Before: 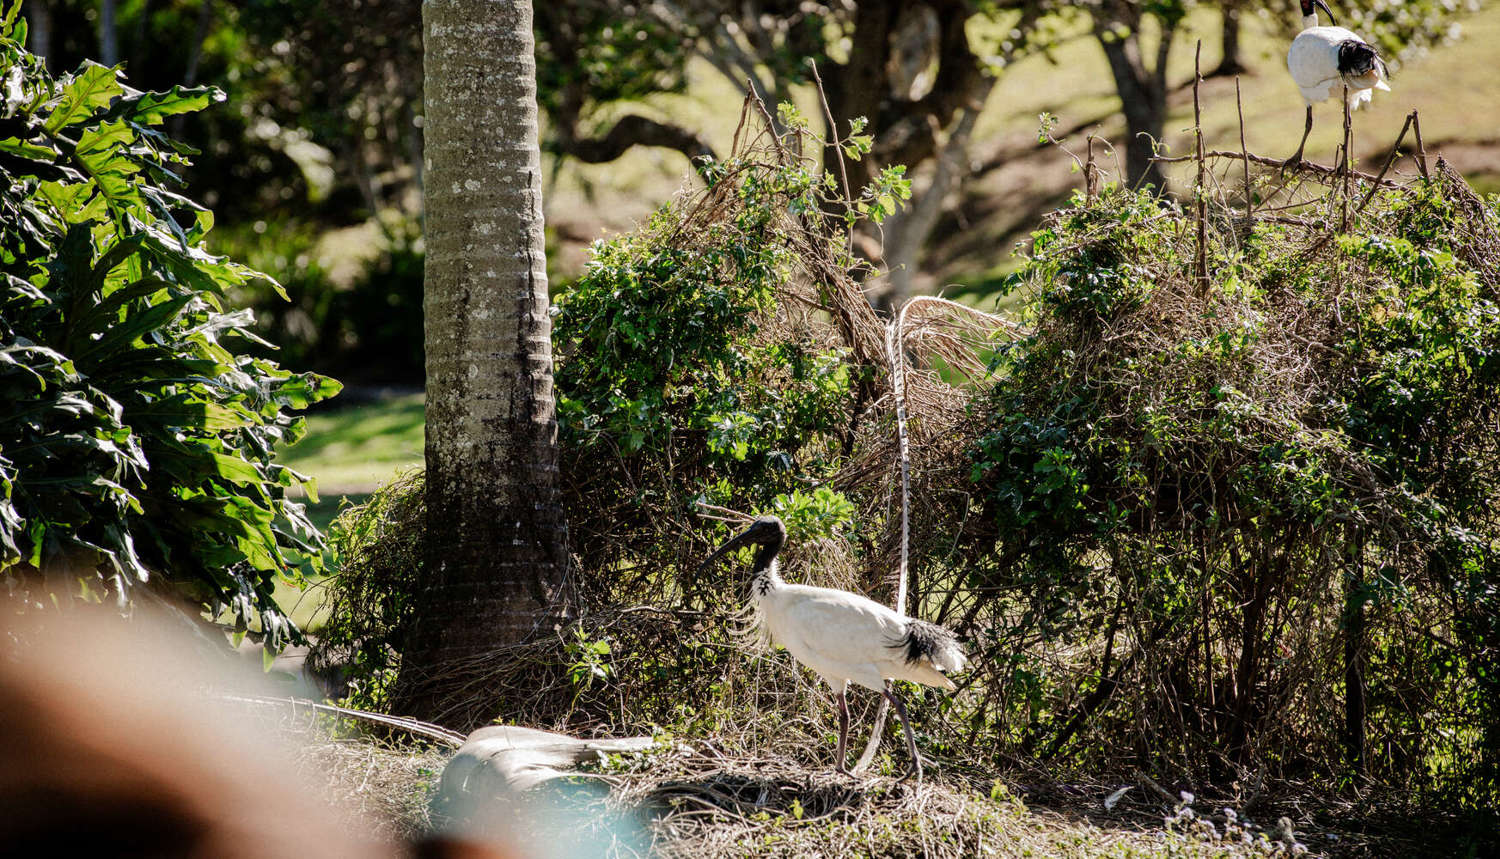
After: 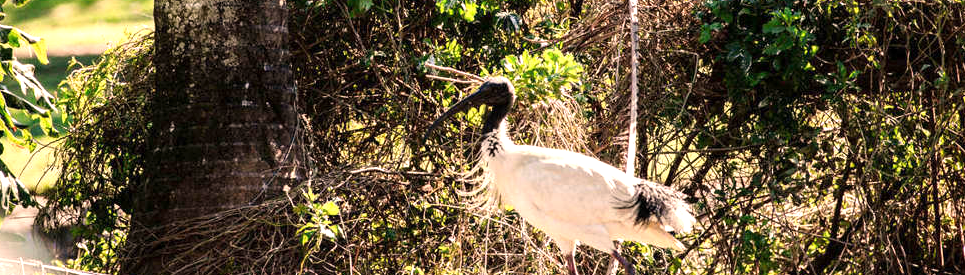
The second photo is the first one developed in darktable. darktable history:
exposure: exposure 0.785 EV, compensate highlight preservation false
crop: left 18.091%, top 51.13%, right 17.525%, bottom 16.85%
white balance: red 1.127, blue 0.943
